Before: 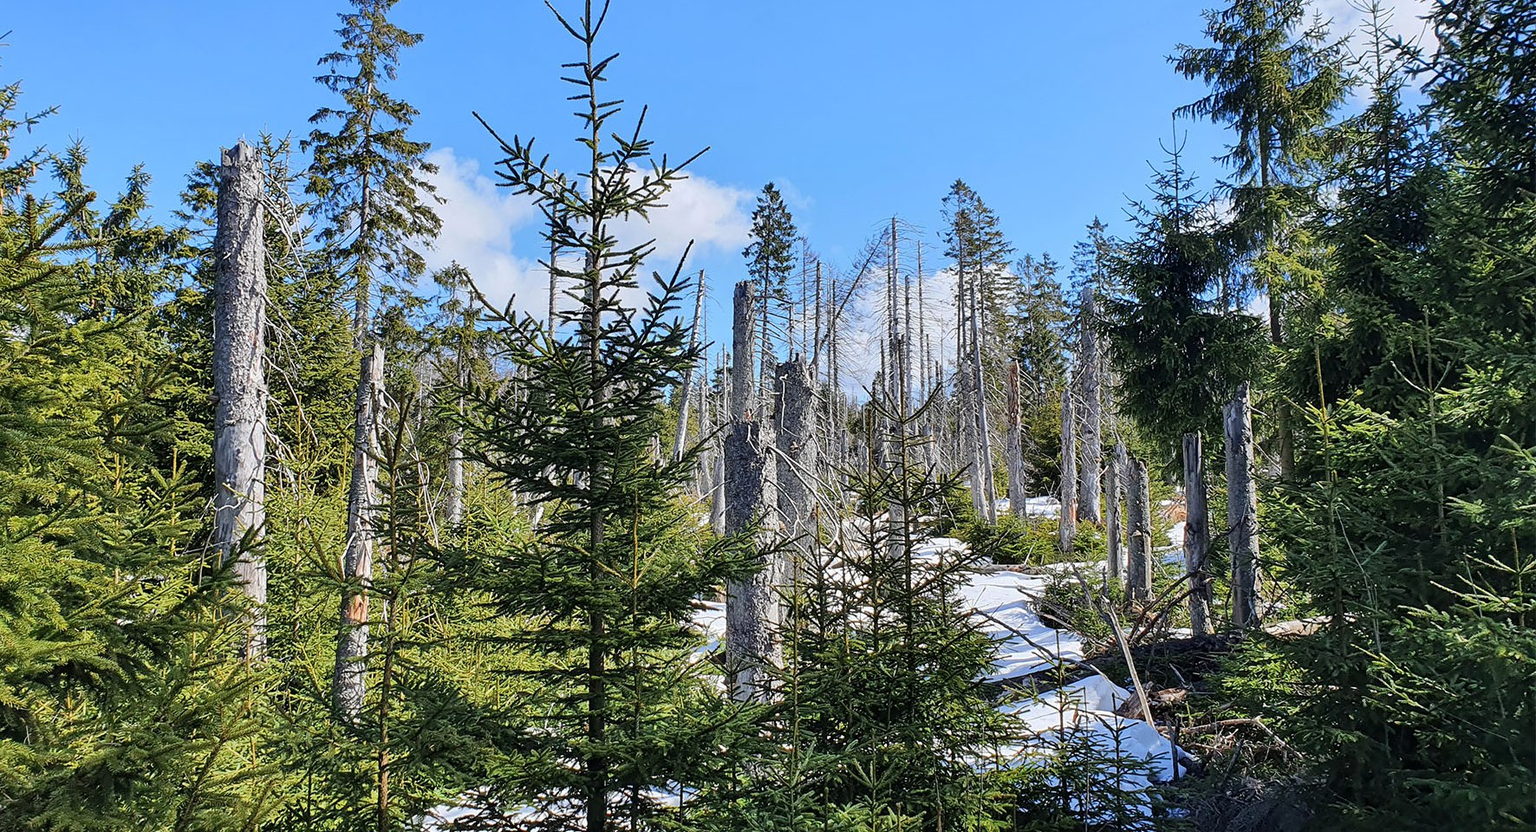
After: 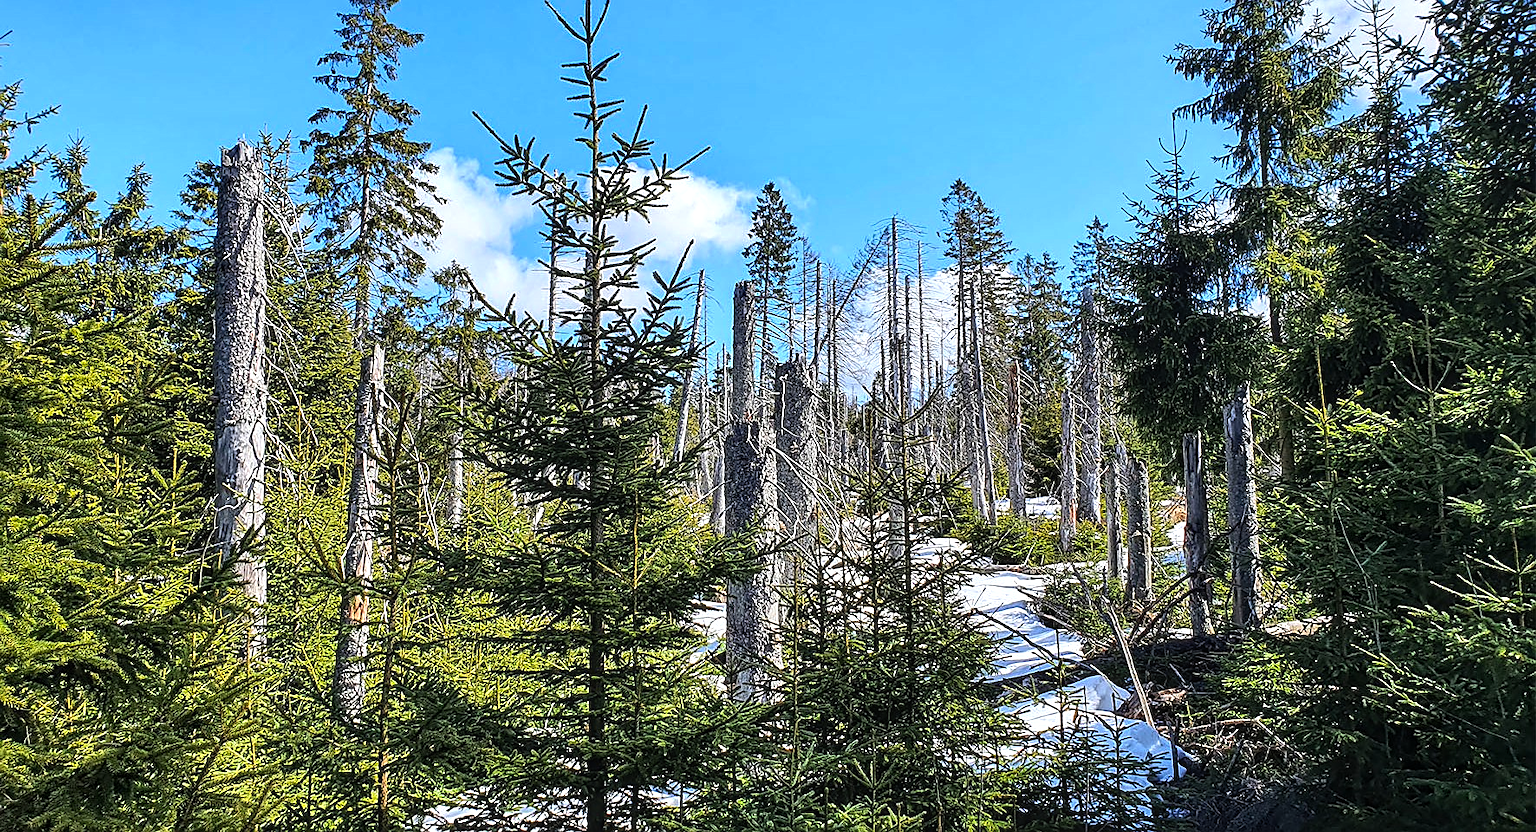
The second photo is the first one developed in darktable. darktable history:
color balance rgb: perceptual brilliance grading › highlights 14.29%, perceptual brilliance grading › mid-tones -5.92%, perceptual brilliance grading › shadows -26.83%, global vibrance 31.18%
sharpen: on, module defaults
contrast brightness saturation: contrast 0.08, saturation 0.02
local contrast: on, module defaults
